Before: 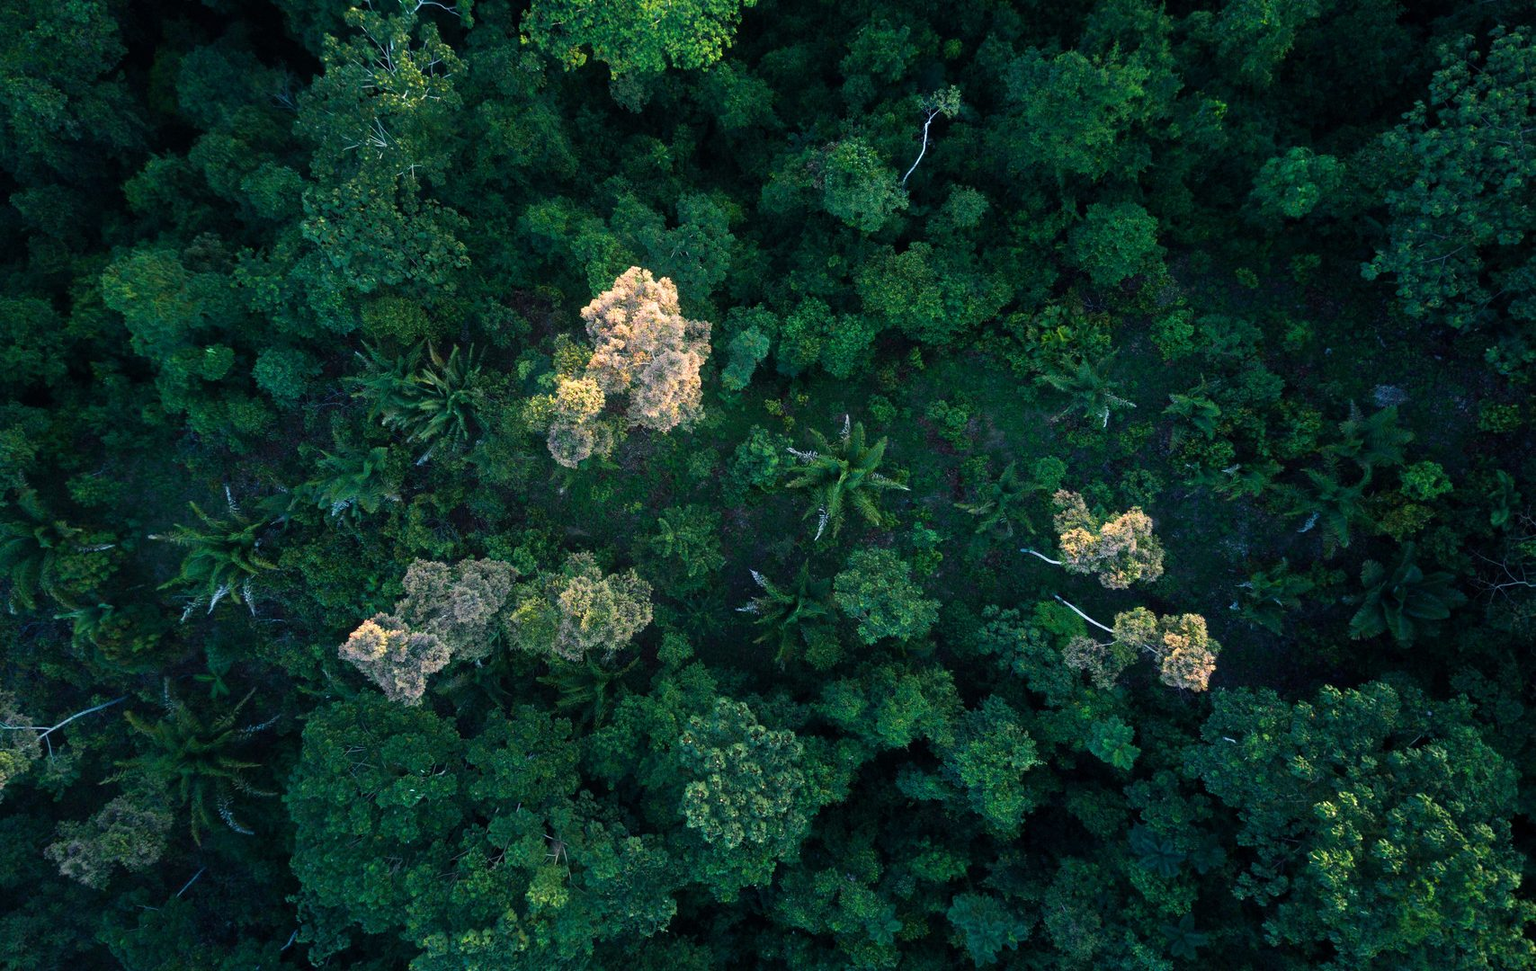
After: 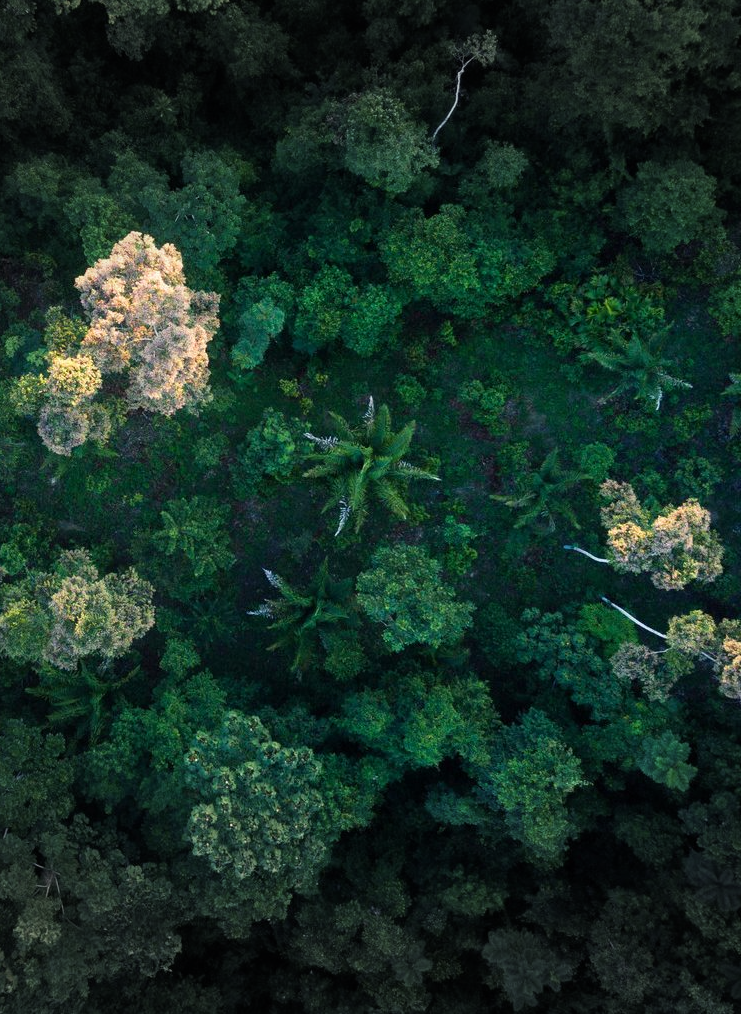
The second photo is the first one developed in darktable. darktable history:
crop: left 33.452%, top 6.025%, right 23.155%
vignetting: fall-off start 79.43%, saturation -0.649, width/height ratio 1.327, unbound false
